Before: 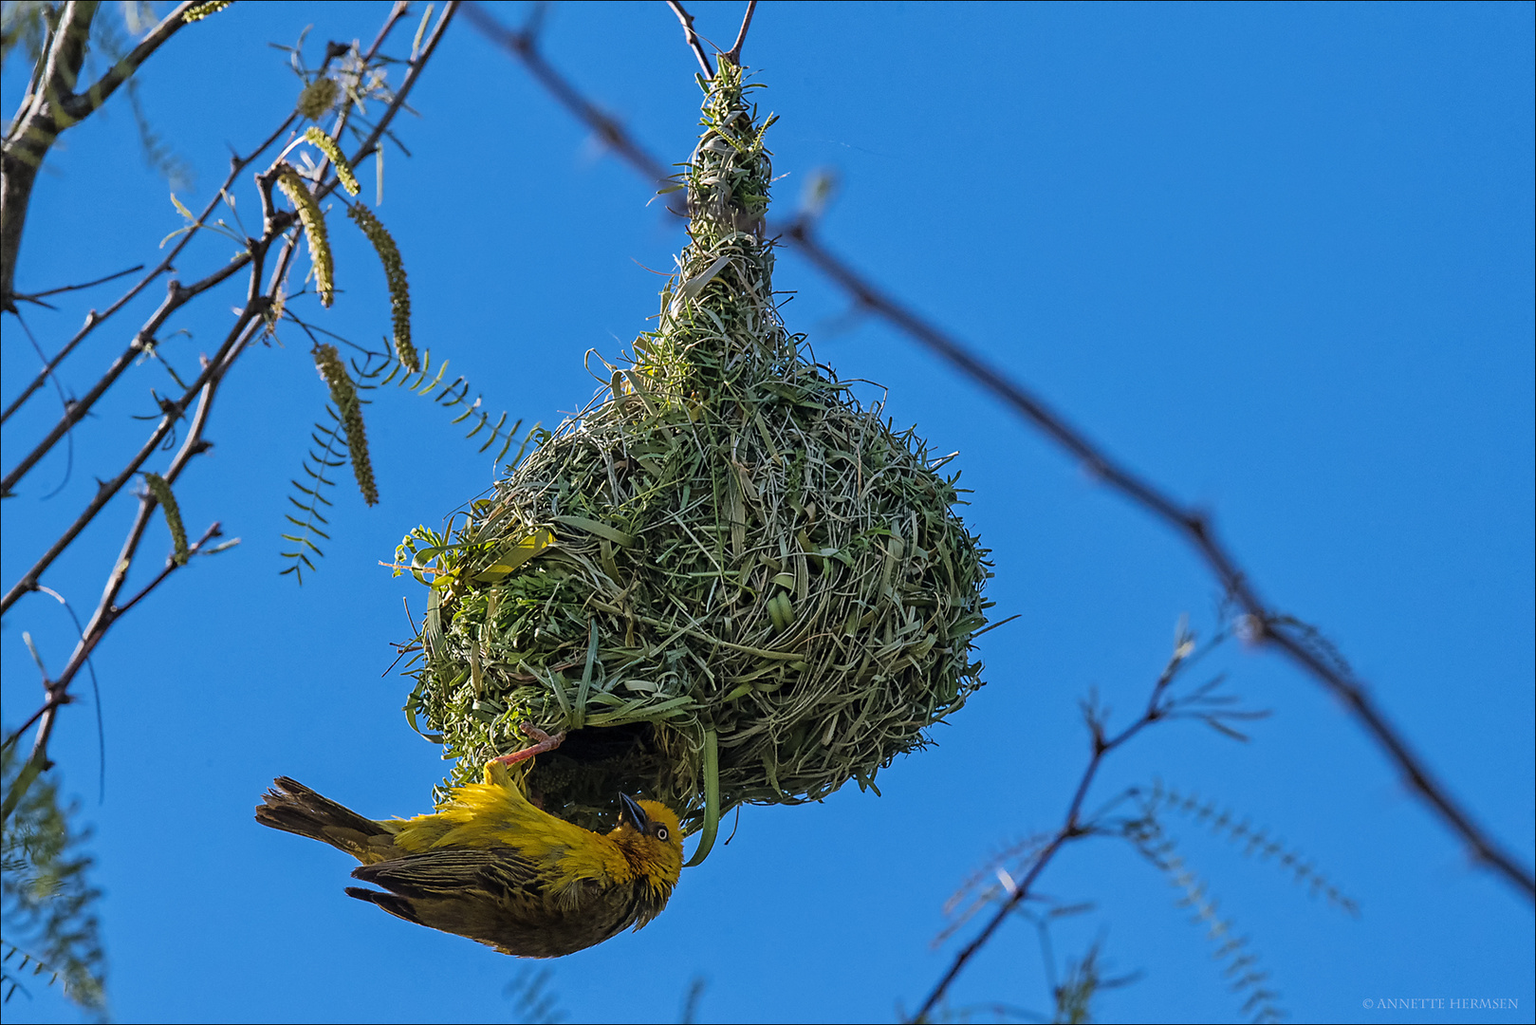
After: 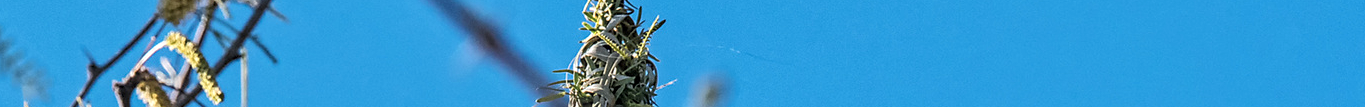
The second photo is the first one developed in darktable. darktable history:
color zones: curves: ch0 [(0.018, 0.548) (0.197, 0.654) (0.425, 0.447) (0.605, 0.658) (0.732, 0.579)]; ch1 [(0.105, 0.531) (0.224, 0.531) (0.386, 0.39) (0.618, 0.456) (0.732, 0.456) (0.956, 0.421)]; ch2 [(0.039, 0.583) (0.215, 0.465) (0.399, 0.544) (0.465, 0.548) (0.614, 0.447) (0.724, 0.43) (0.882, 0.623) (0.956, 0.632)]
local contrast: on, module defaults
crop and rotate: left 9.644%, top 9.491%, right 6.021%, bottom 80.509%
